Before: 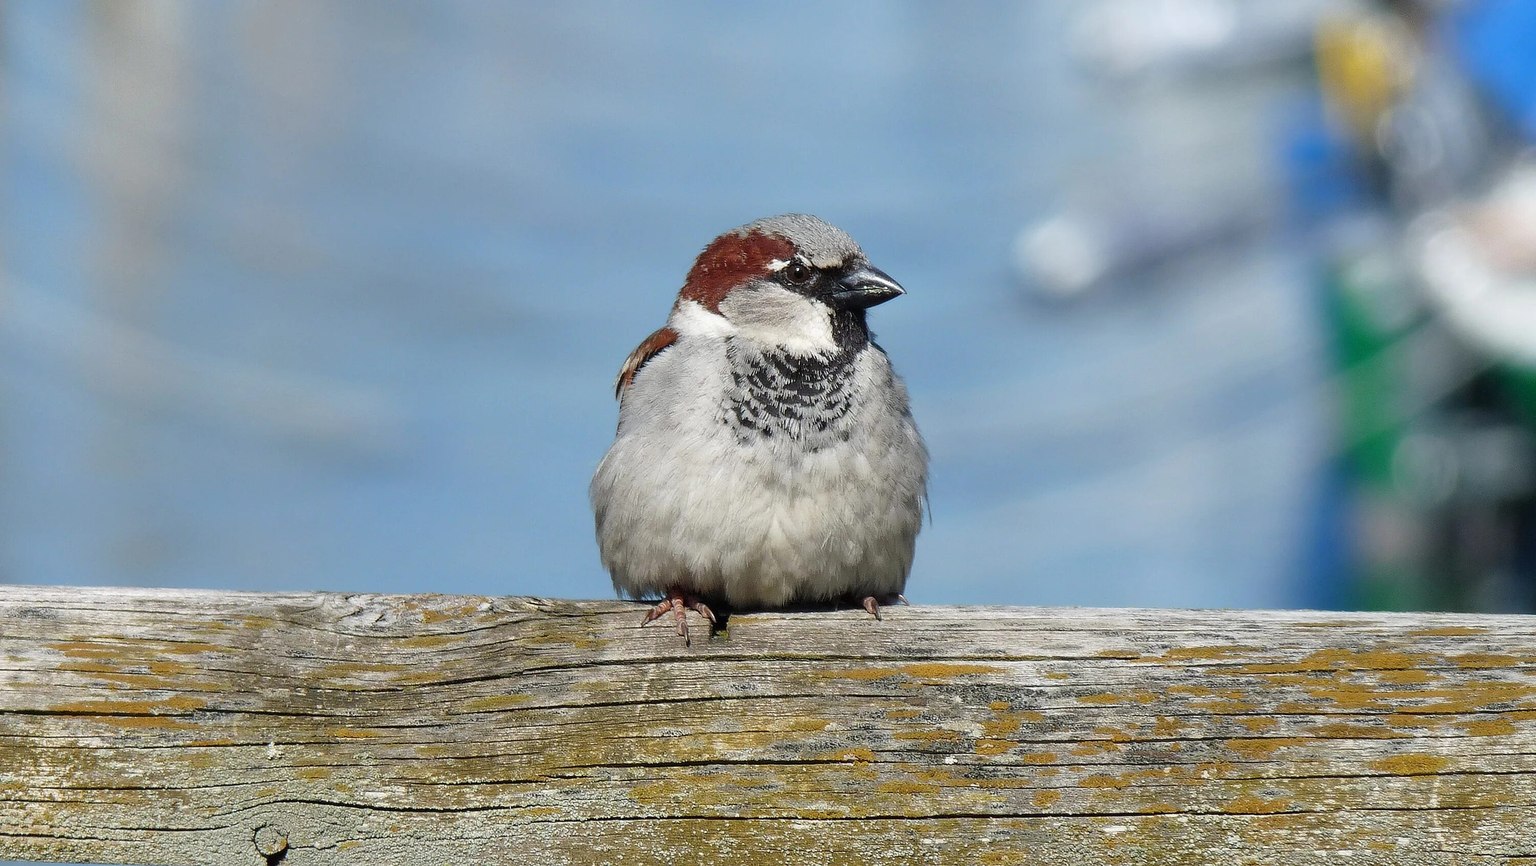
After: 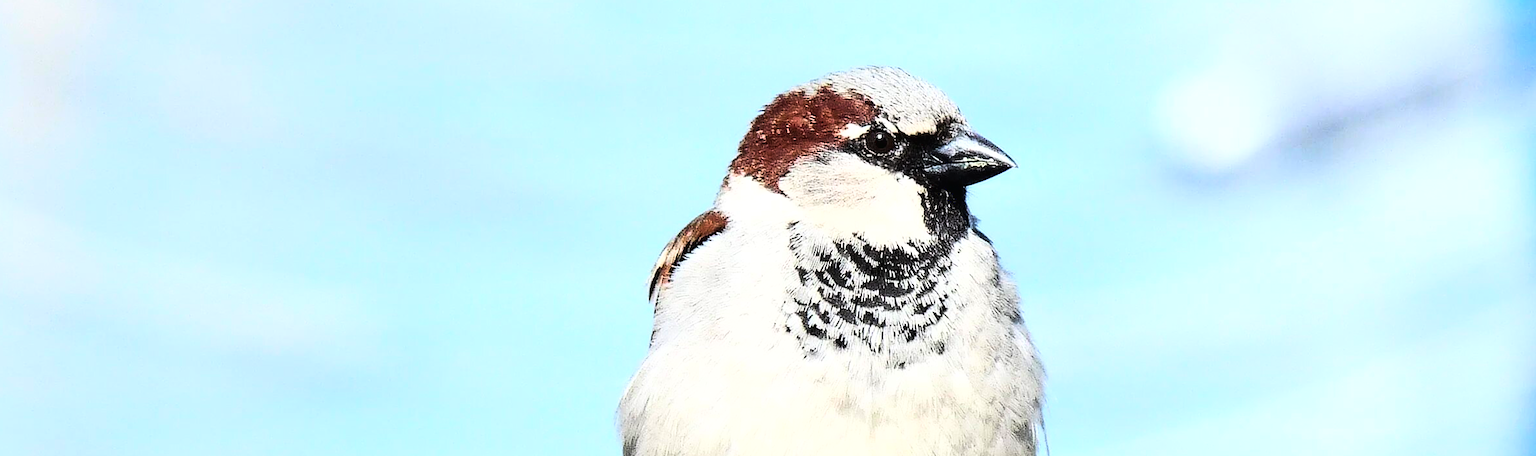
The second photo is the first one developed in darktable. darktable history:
tone equalizer: -8 EV -0.789 EV, -7 EV -0.724 EV, -6 EV -0.561 EV, -5 EV -0.377 EV, -3 EV 0.374 EV, -2 EV 0.6 EV, -1 EV 0.696 EV, +0 EV 0.75 EV, edges refinement/feathering 500, mask exposure compensation -1.57 EV, preserve details no
crop: left 6.821%, top 18.745%, right 14.314%, bottom 39.679%
base curve: curves: ch0 [(0, 0.003) (0.001, 0.002) (0.006, 0.004) (0.02, 0.022) (0.048, 0.086) (0.094, 0.234) (0.162, 0.431) (0.258, 0.629) (0.385, 0.8) (0.548, 0.918) (0.751, 0.988) (1, 1)]
